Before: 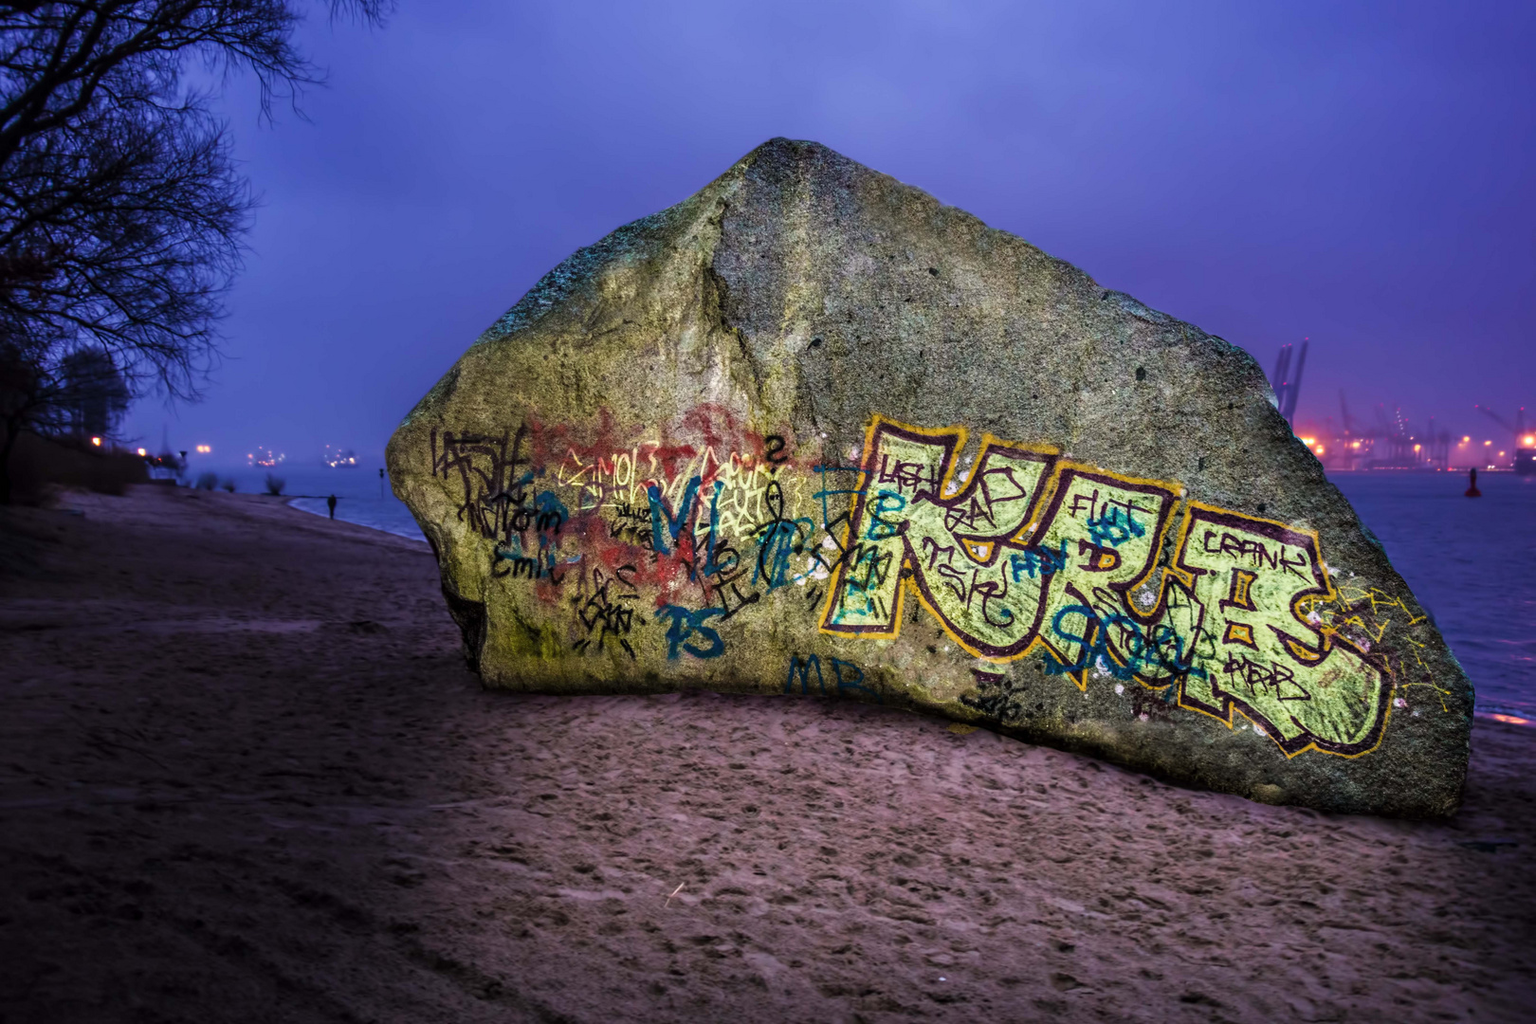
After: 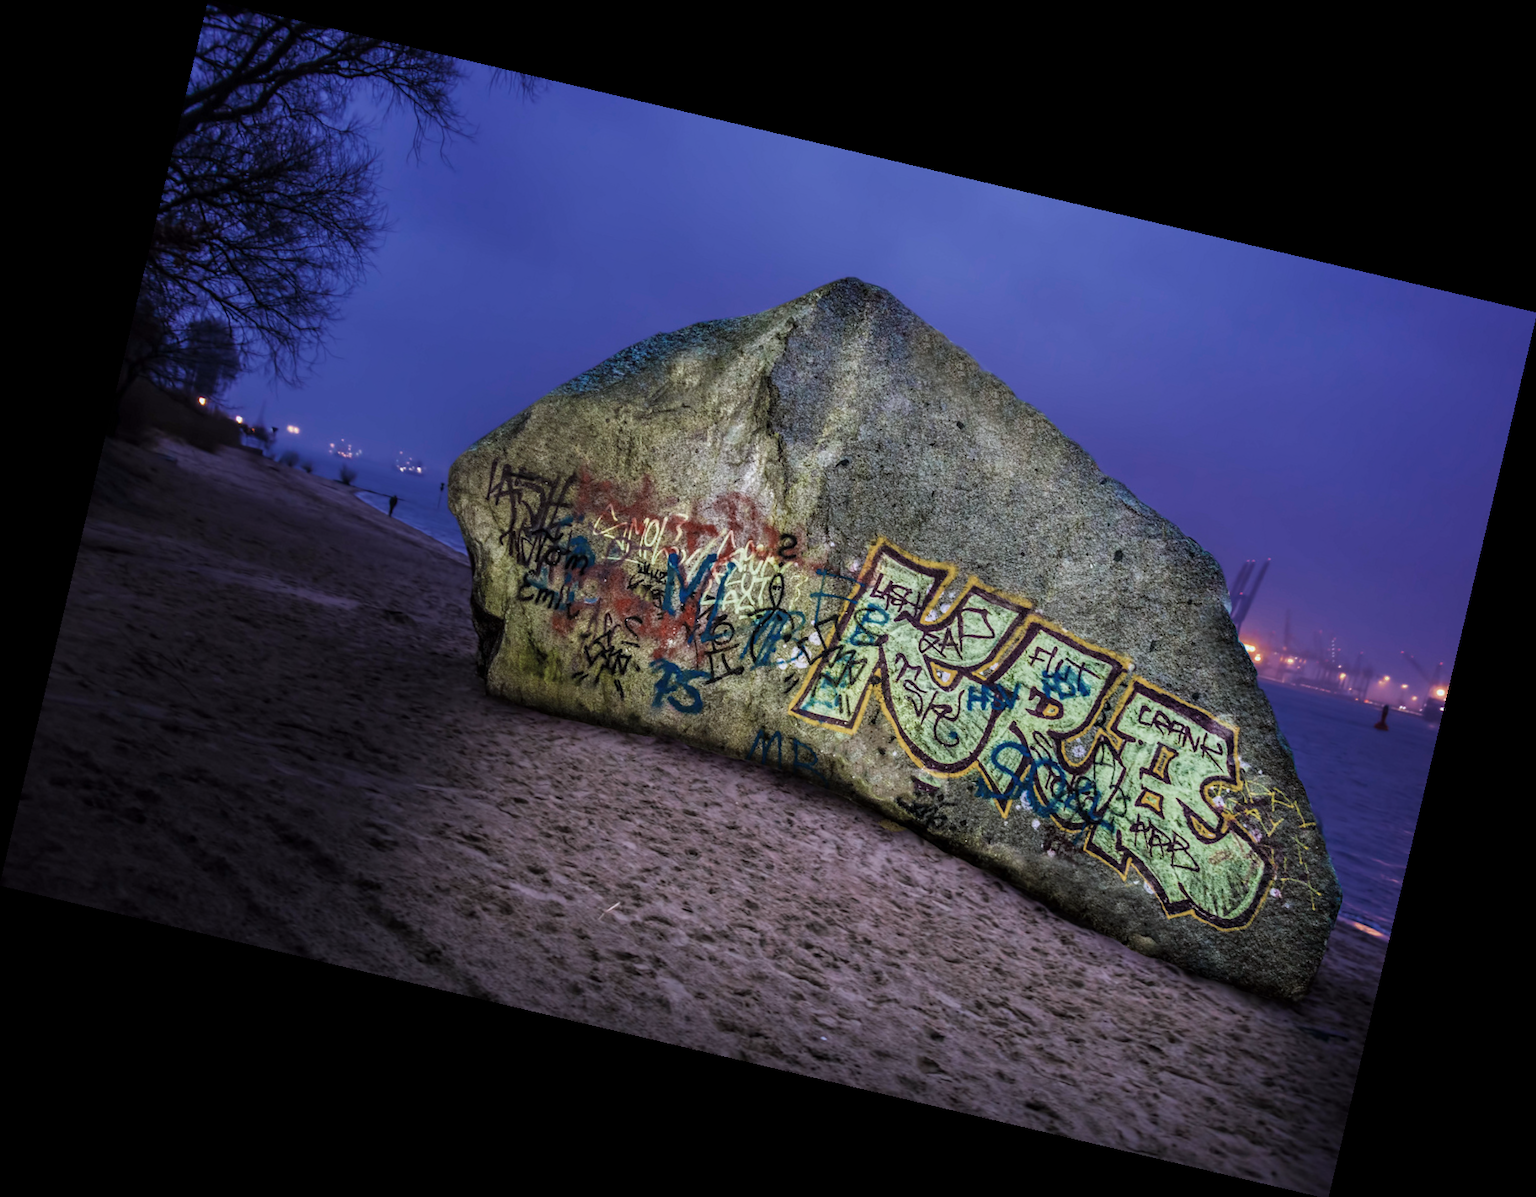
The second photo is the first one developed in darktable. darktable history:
color zones: curves: ch0 [(0, 0.5) (0.125, 0.4) (0.25, 0.5) (0.375, 0.4) (0.5, 0.4) (0.625, 0.35) (0.75, 0.35) (0.875, 0.5)]; ch1 [(0, 0.35) (0.125, 0.45) (0.25, 0.35) (0.375, 0.35) (0.5, 0.35) (0.625, 0.35) (0.75, 0.45) (0.875, 0.35)]; ch2 [(0, 0.6) (0.125, 0.5) (0.25, 0.5) (0.375, 0.6) (0.5, 0.6) (0.625, 0.5) (0.75, 0.5) (0.875, 0.5)]
rotate and perspective: rotation 13.27°, automatic cropping off
white balance: red 0.954, blue 1.079
